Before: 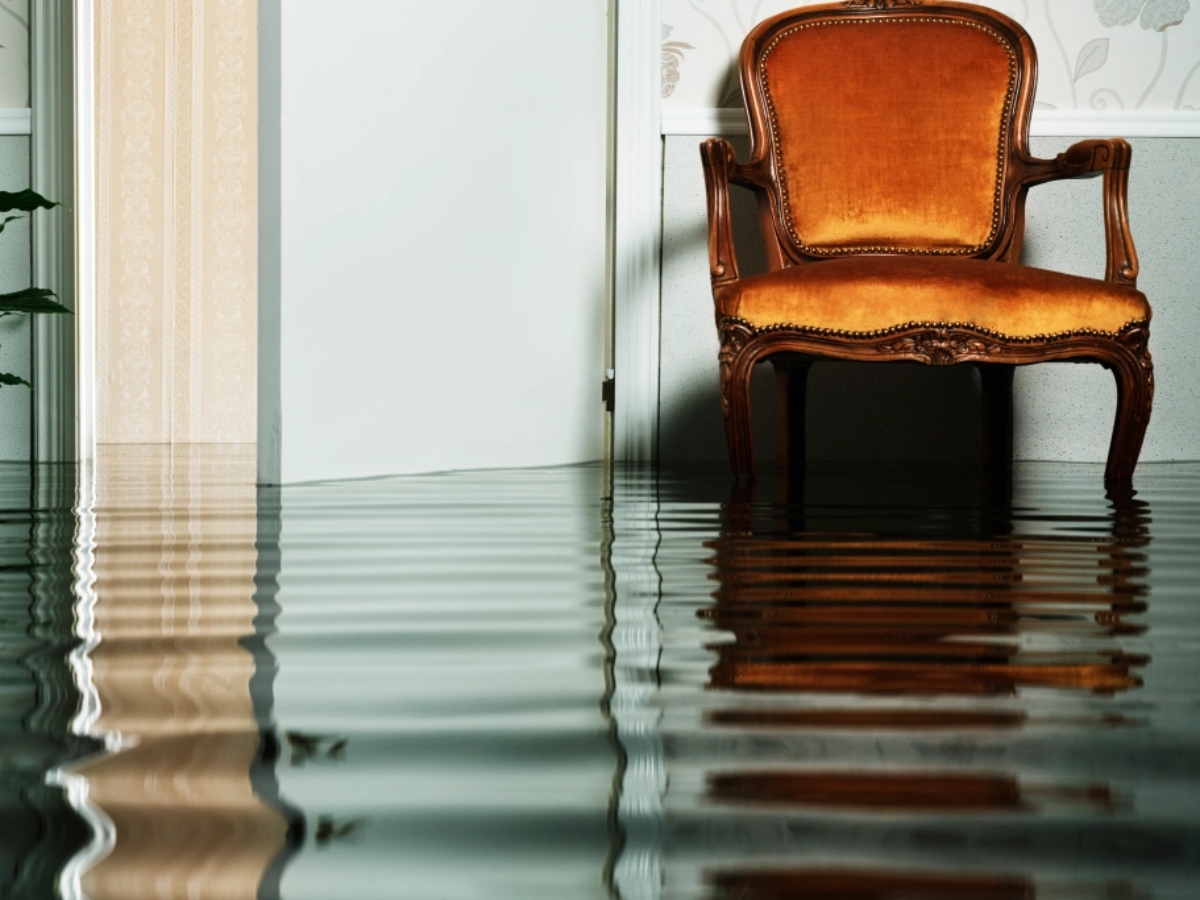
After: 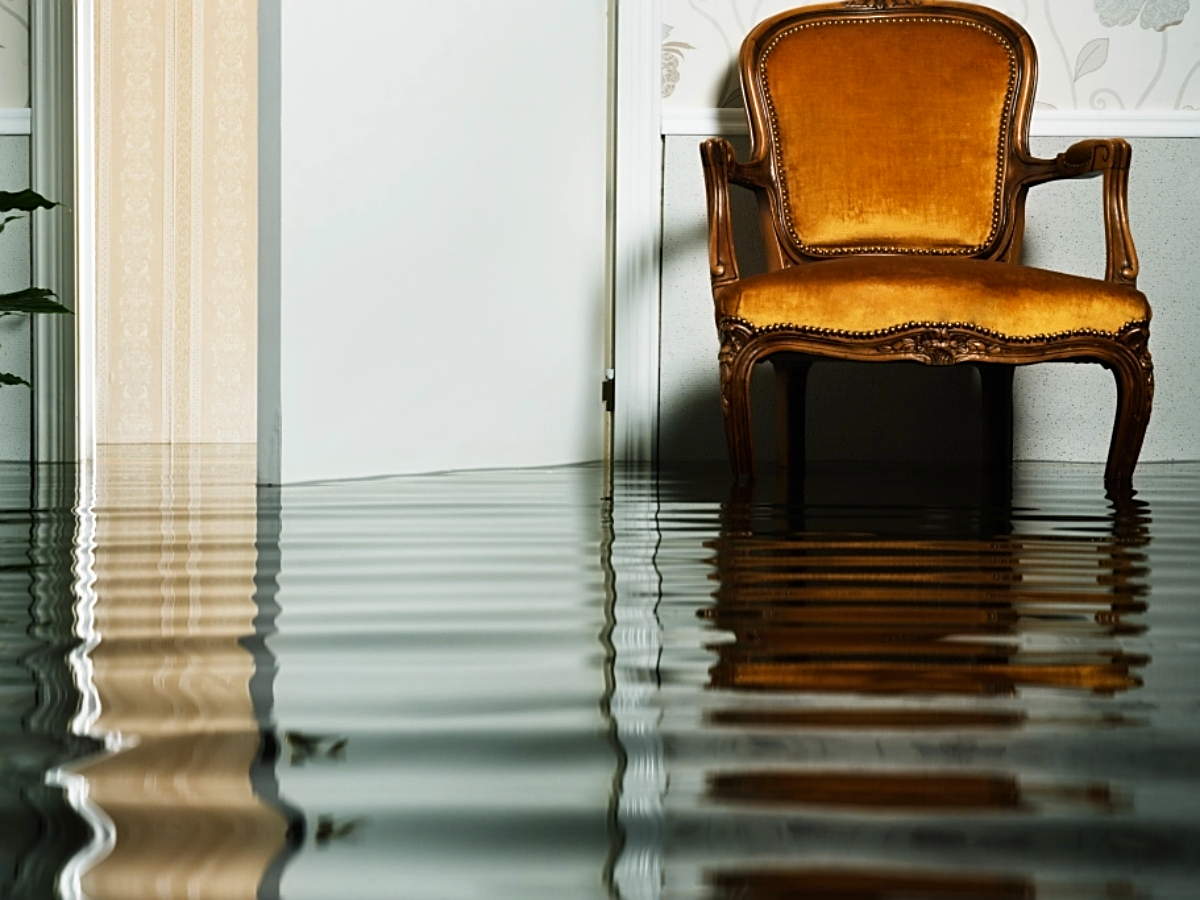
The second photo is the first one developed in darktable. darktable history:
color contrast: green-magenta contrast 0.8, blue-yellow contrast 1.1, unbound 0
sharpen: on, module defaults
